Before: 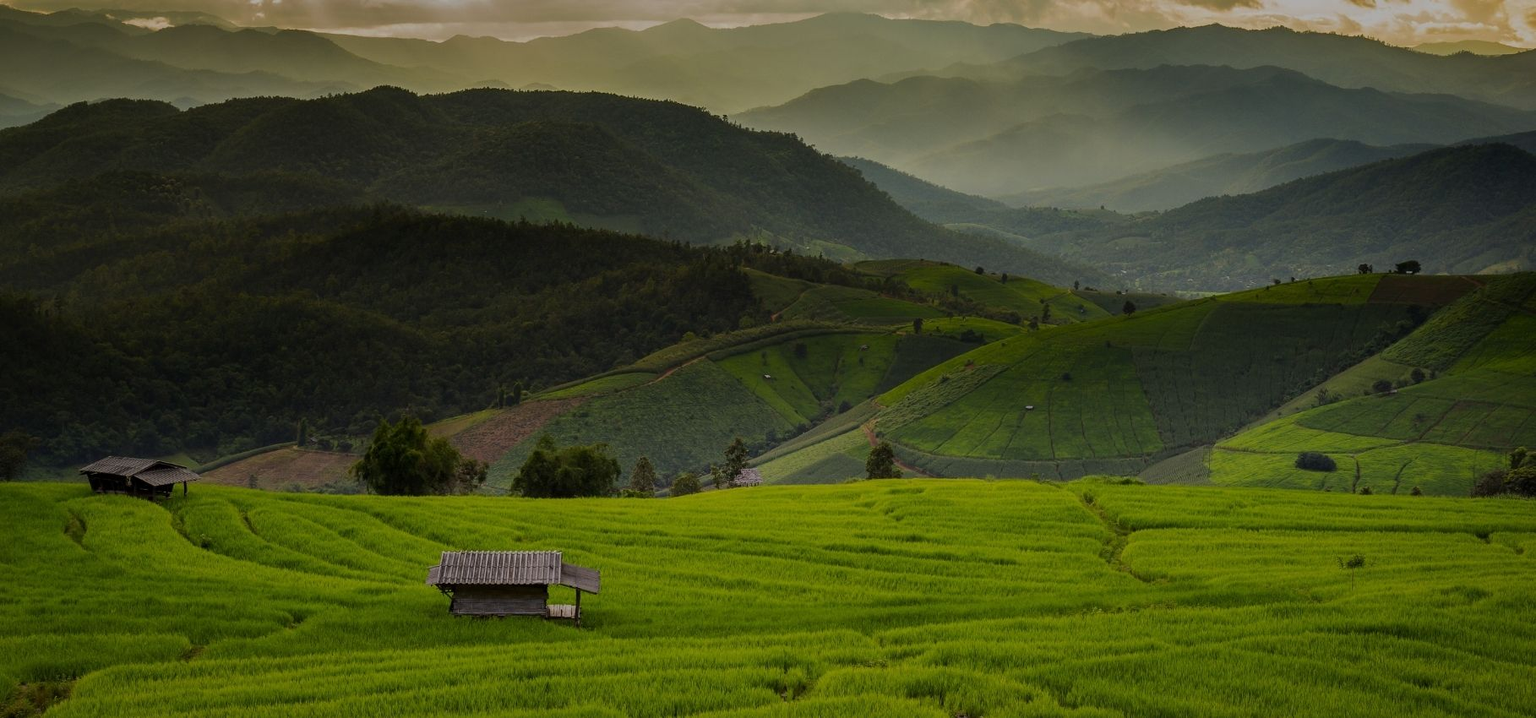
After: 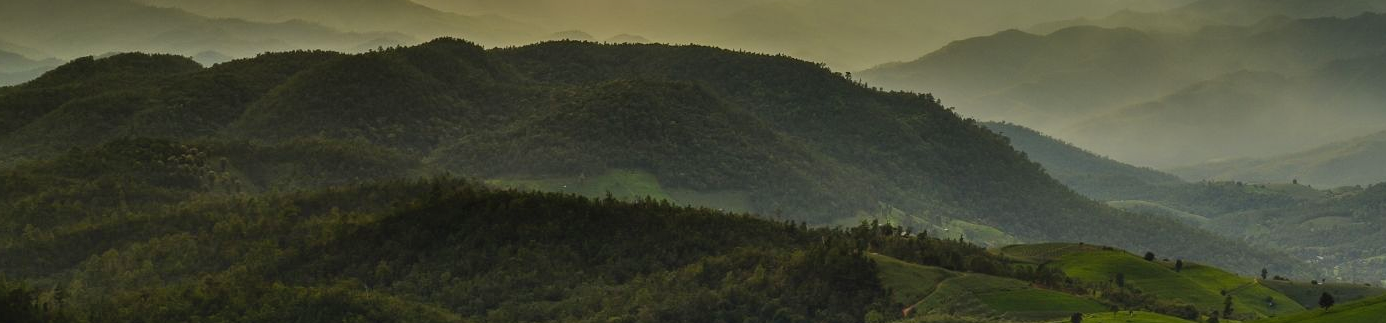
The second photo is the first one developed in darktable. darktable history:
shadows and highlights: white point adjustment 0.05, highlights color adjustment 55.9%, soften with gaussian
crop: left 0.579%, top 7.627%, right 23.167%, bottom 54.275%
